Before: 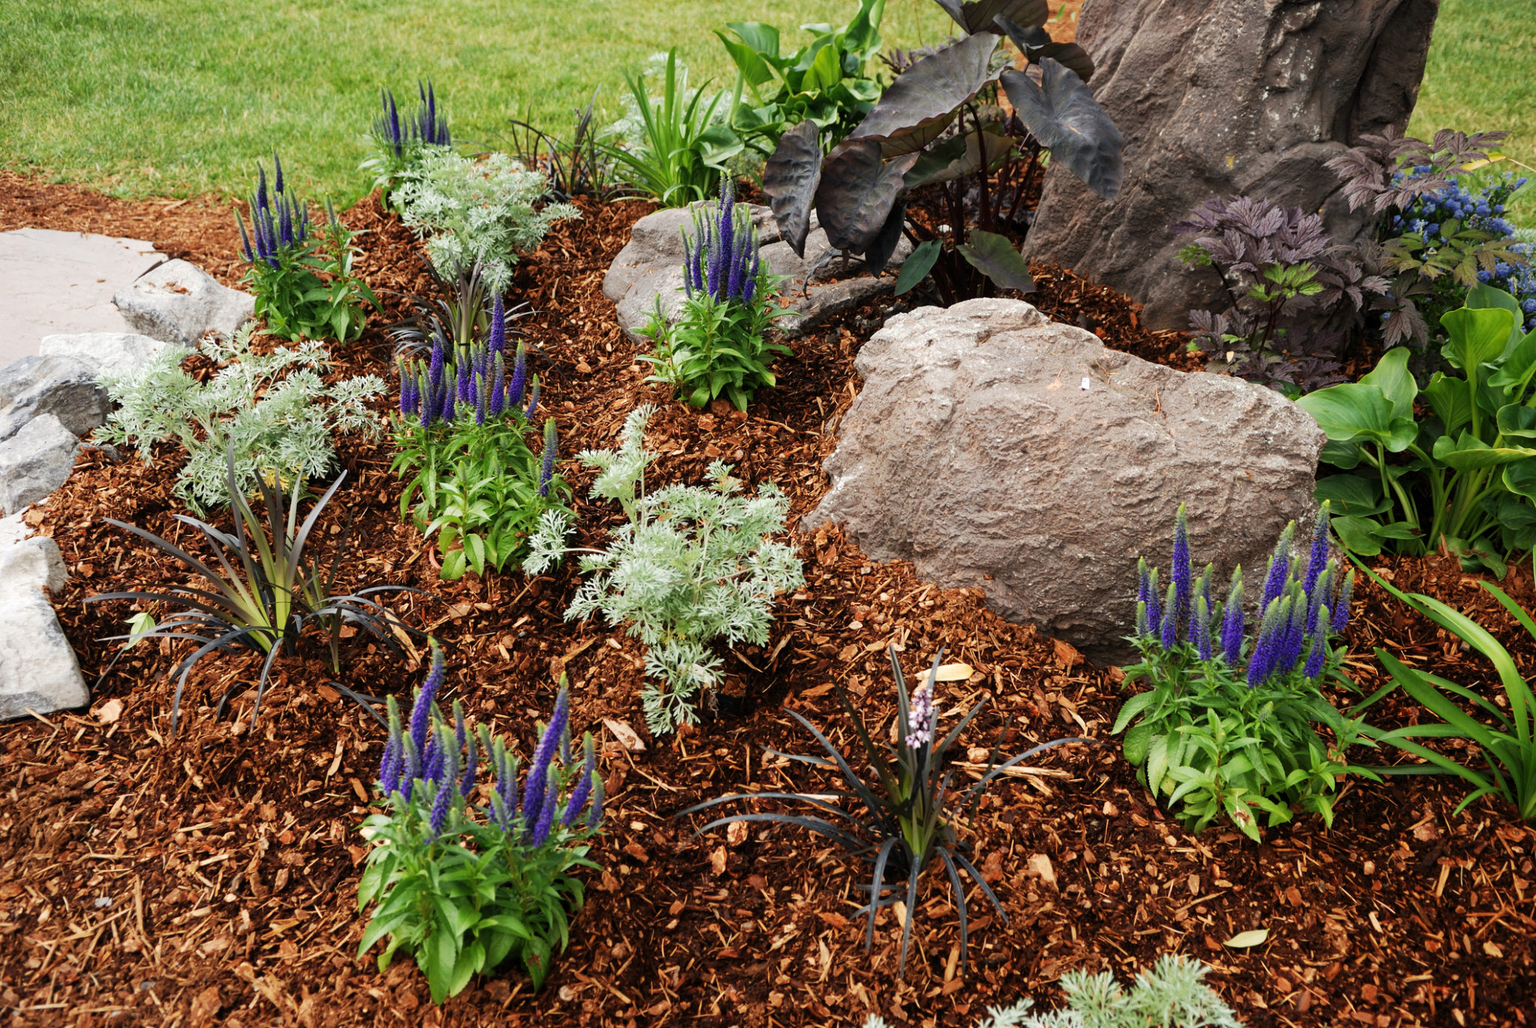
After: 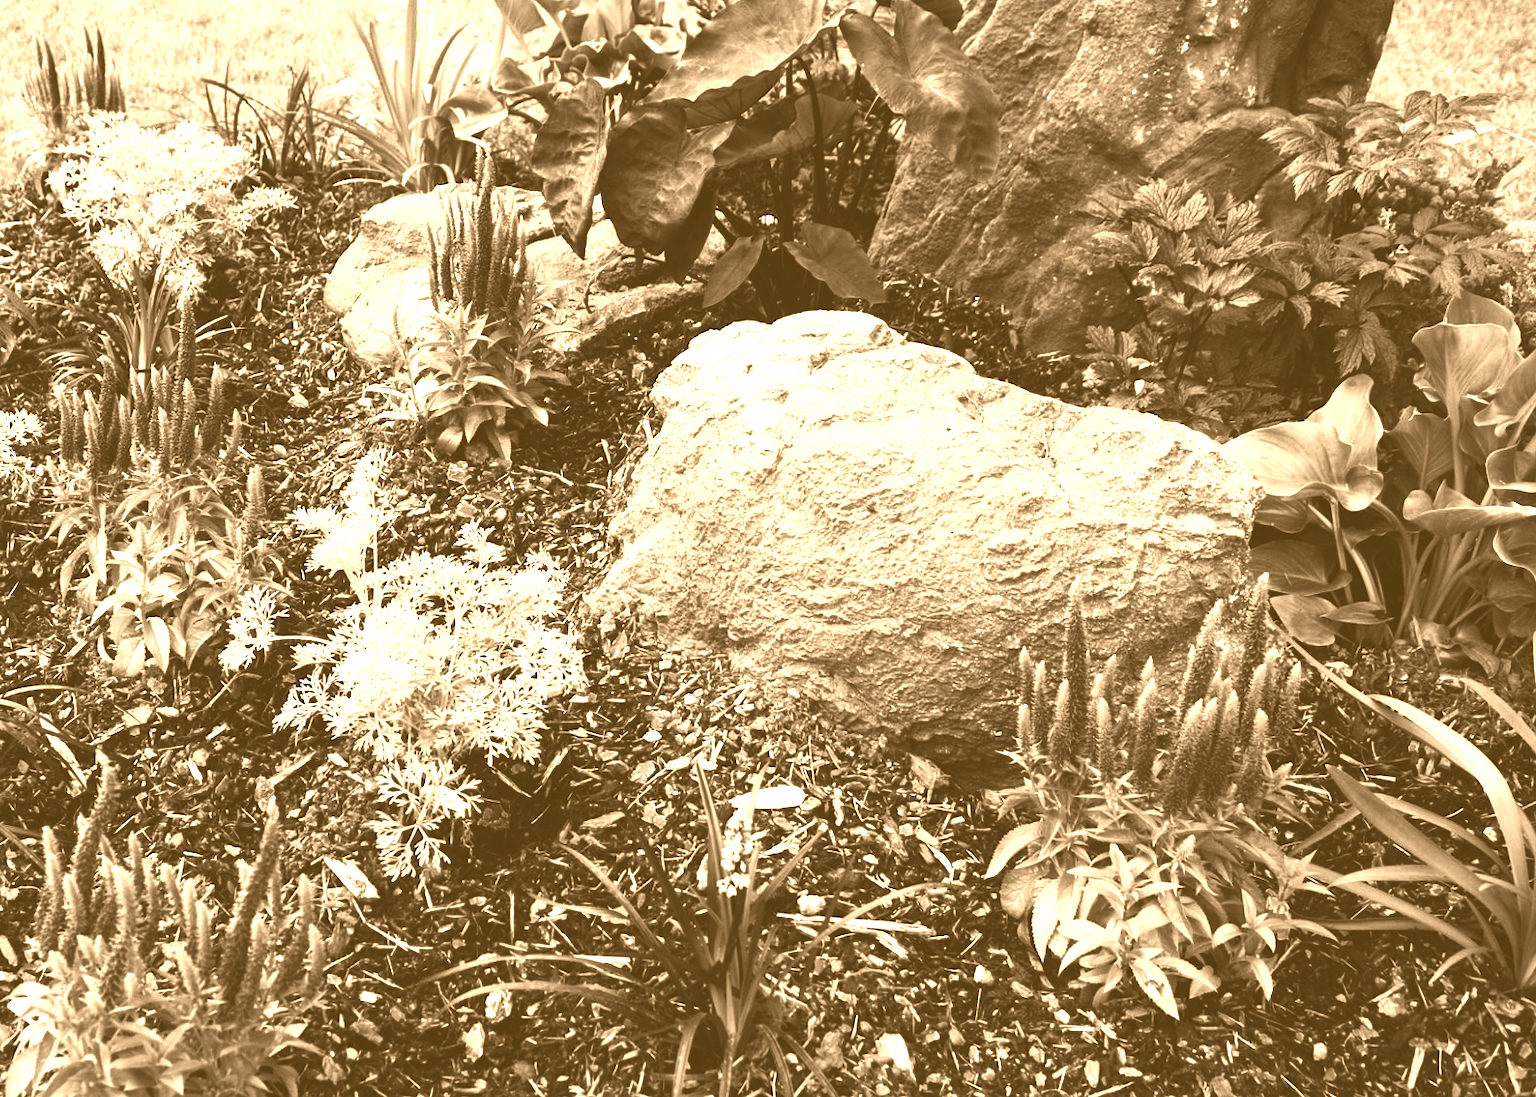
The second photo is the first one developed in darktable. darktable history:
colorize: hue 28.8°, source mix 100%
contrast brightness saturation: contrast 0.28
crop: left 23.095%, top 5.827%, bottom 11.854%
